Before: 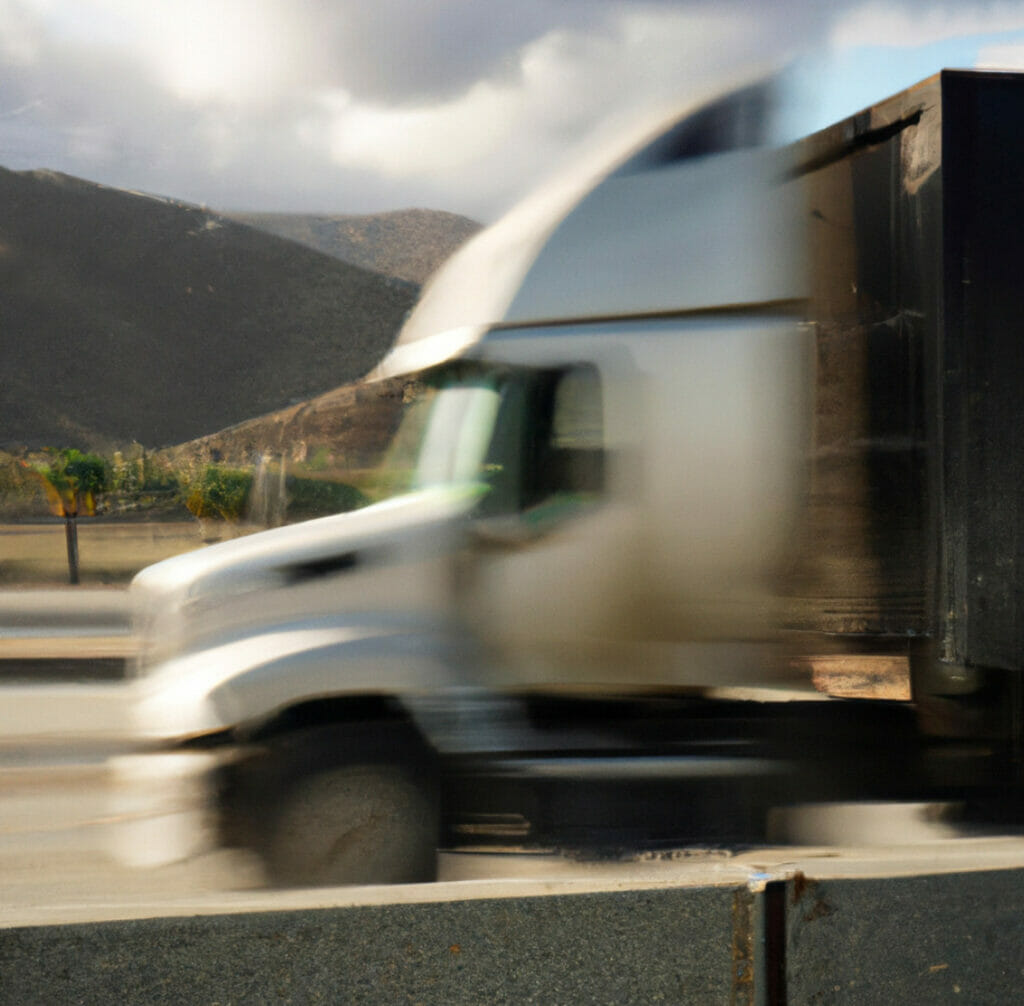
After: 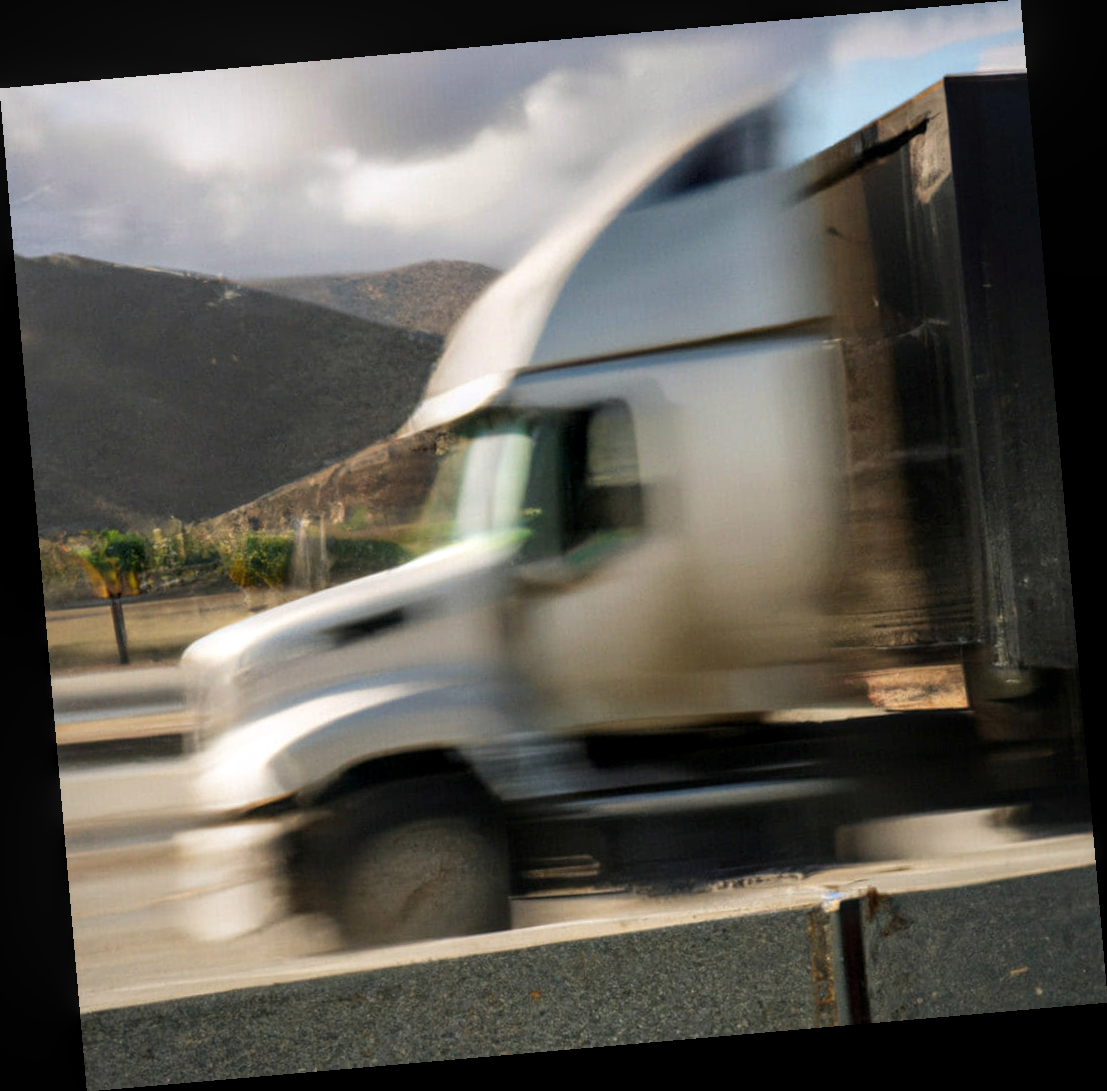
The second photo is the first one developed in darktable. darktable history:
rotate and perspective: rotation -4.98°, automatic cropping off
local contrast: on, module defaults
bloom: size 3%, threshold 100%, strength 0%
white balance: red 1.009, blue 1.027
